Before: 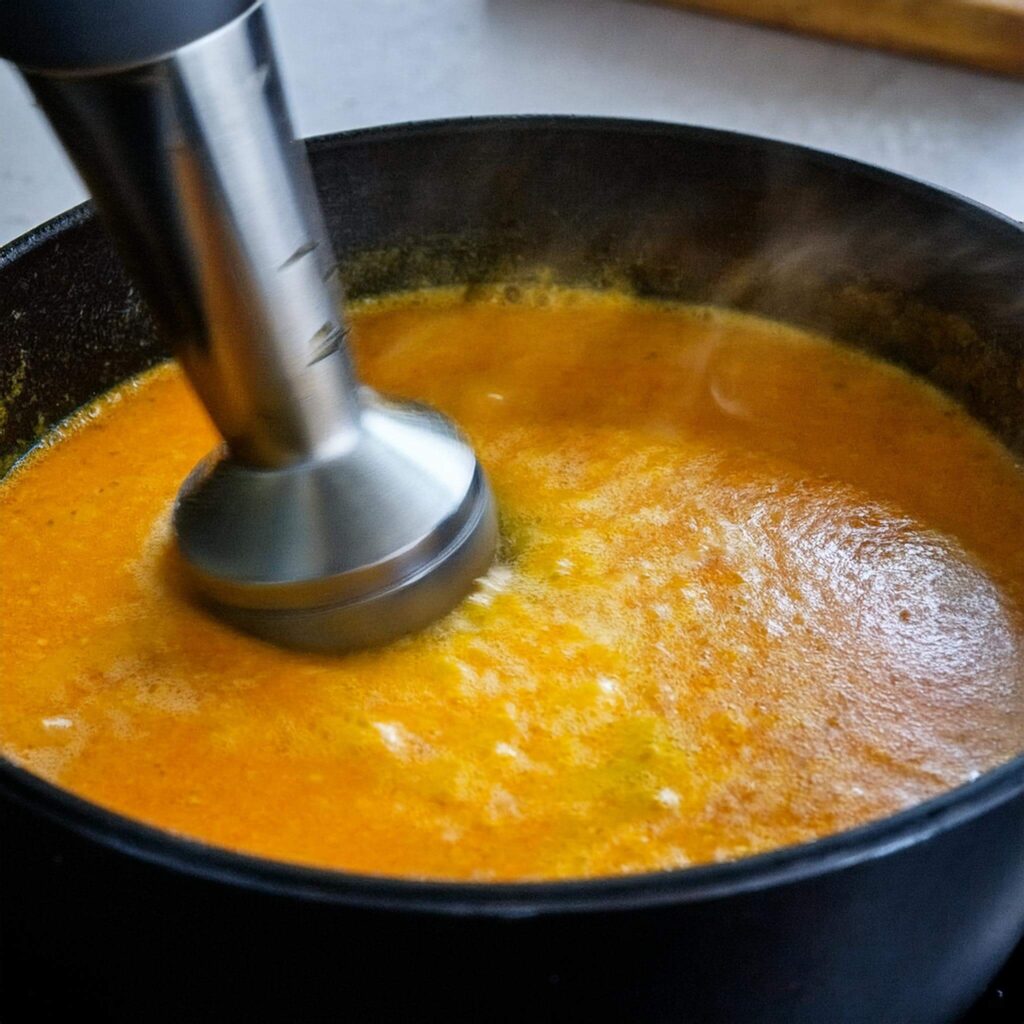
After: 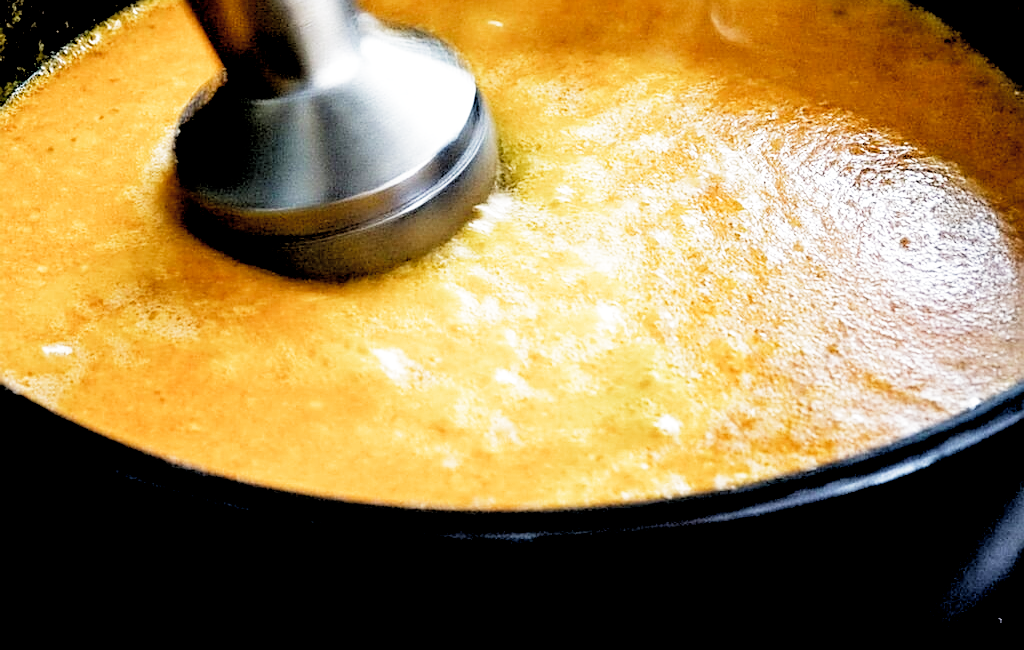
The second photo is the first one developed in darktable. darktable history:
rgb levels: levels [[0.029, 0.461, 0.922], [0, 0.5, 1], [0, 0.5, 1]]
crop and rotate: top 36.435%
filmic rgb: middle gray luminance 10%, black relative exposure -8.61 EV, white relative exposure 3.3 EV, threshold 6 EV, target black luminance 0%, hardness 5.2, latitude 44.69%, contrast 1.302, highlights saturation mix 5%, shadows ↔ highlights balance 24.64%, add noise in highlights 0, preserve chrominance no, color science v3 (2019), use custom middle-gray values true, iterations of high-quality reconstruction 0, contrast in highlights soft, enable highlight reconstruction true
sharpen: on, module defaults
color correction: saturation 0.8
